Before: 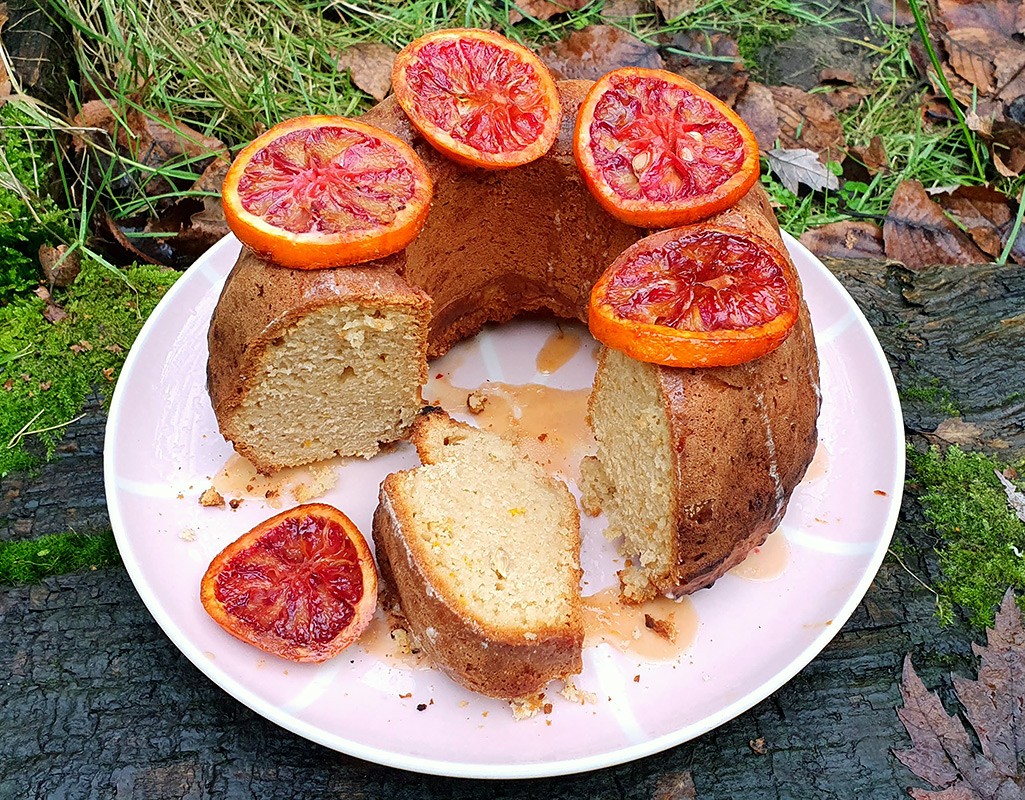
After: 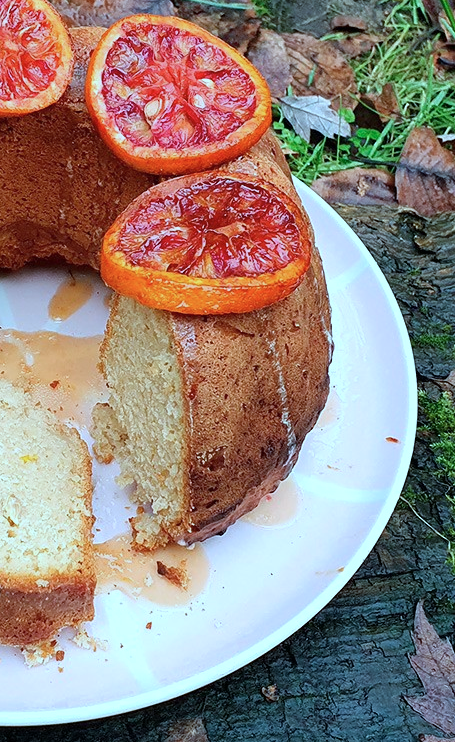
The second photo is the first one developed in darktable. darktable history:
color correction: highlights a* -11.71, highlights b* -15.58
crop: left 47.628%, top 6.643%, right 7.874%
white balance: red 0.983, blue 1.036
